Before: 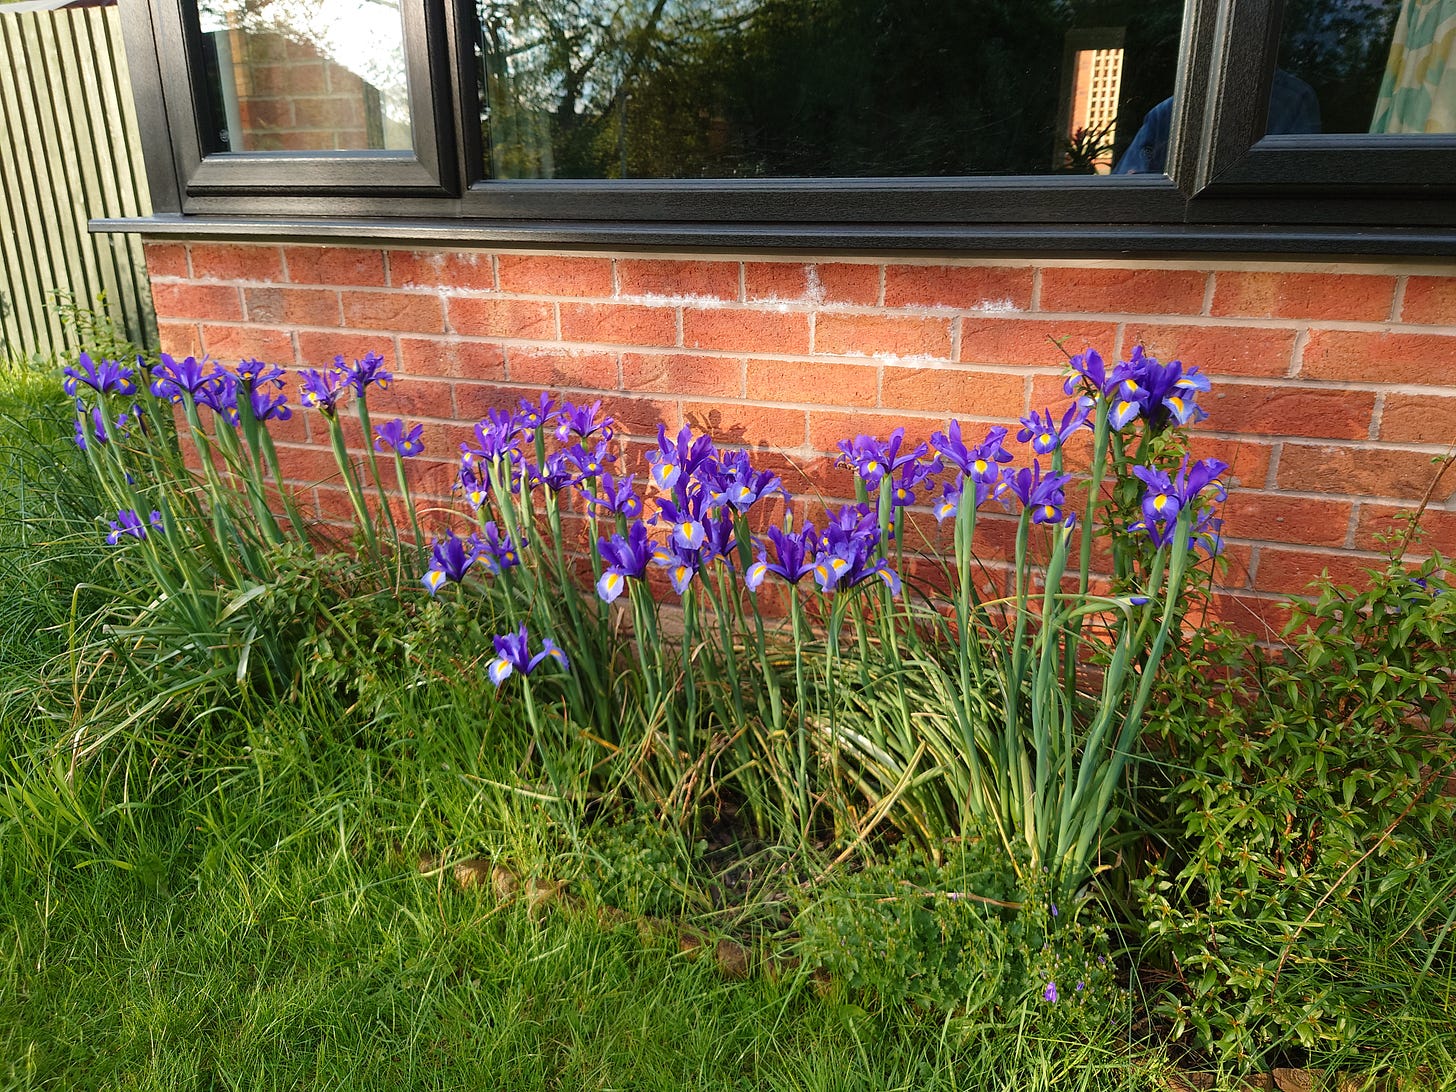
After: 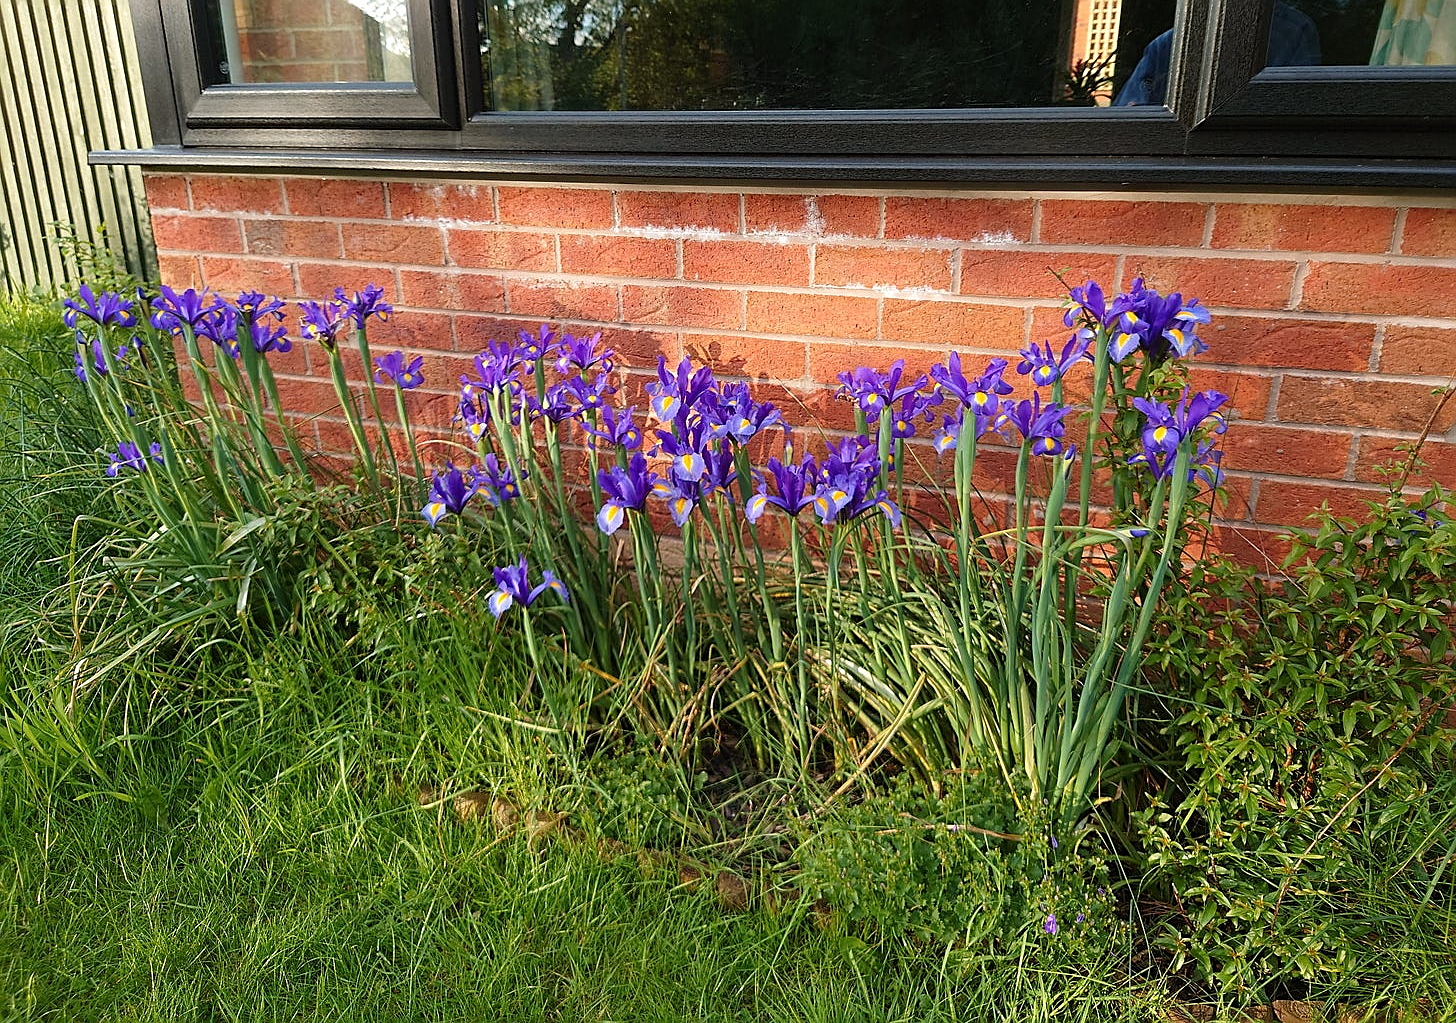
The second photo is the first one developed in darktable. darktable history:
crop and rotate: top 6.25%
sharpen: on, module defaults
